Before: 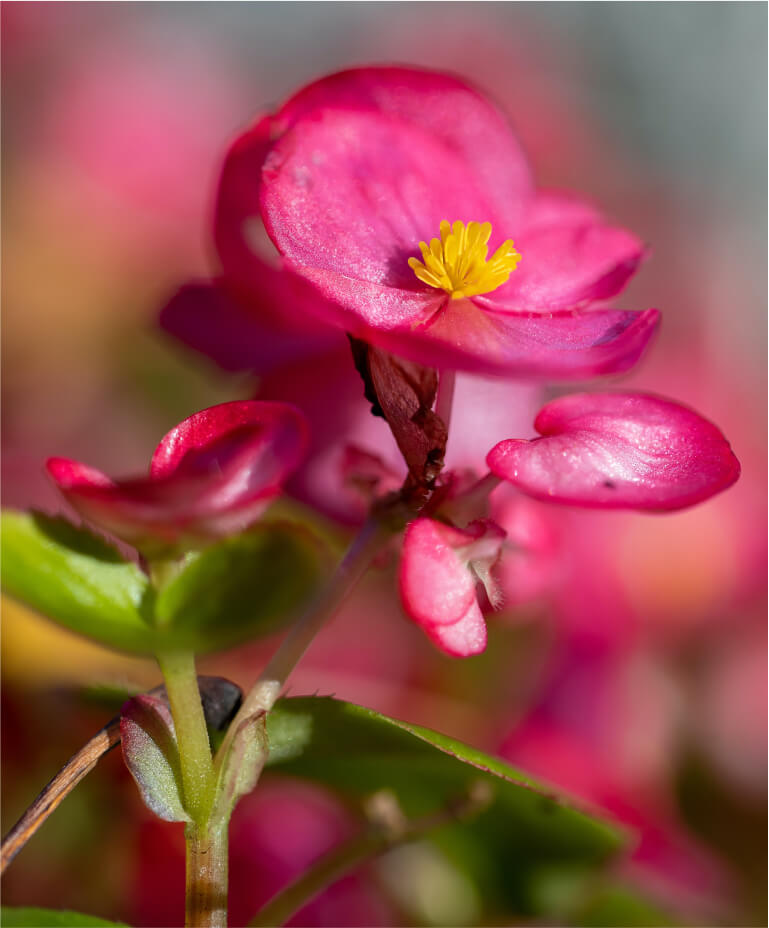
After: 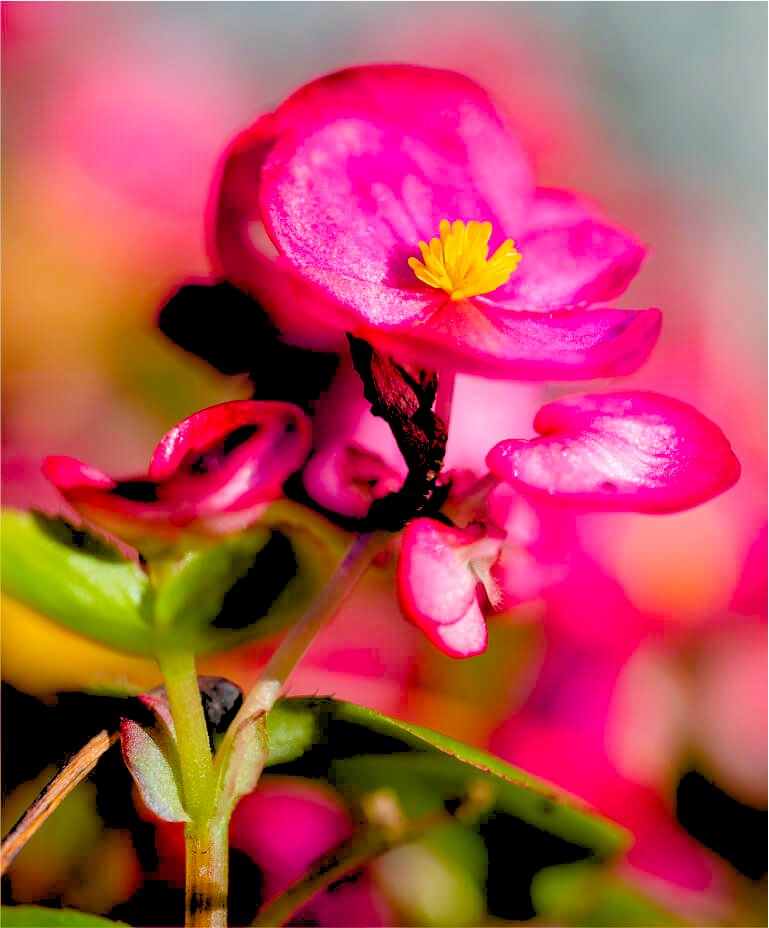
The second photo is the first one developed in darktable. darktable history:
color balance rgb: perceptual saturation grading › global saturation 35%, perceptual saturation grading › highlights -30%, perceptual saturation grading › shadows 35%, perceptual brilliance grading › global brilliance 3%, perceptual brilliance grading › highlights -3%, perceptual brilliance grading › shadows 3%
rgb levels: levels [[0.027, 0.429, 0.996], [0, 0.5, 1], [0, 0.5, 1]]
